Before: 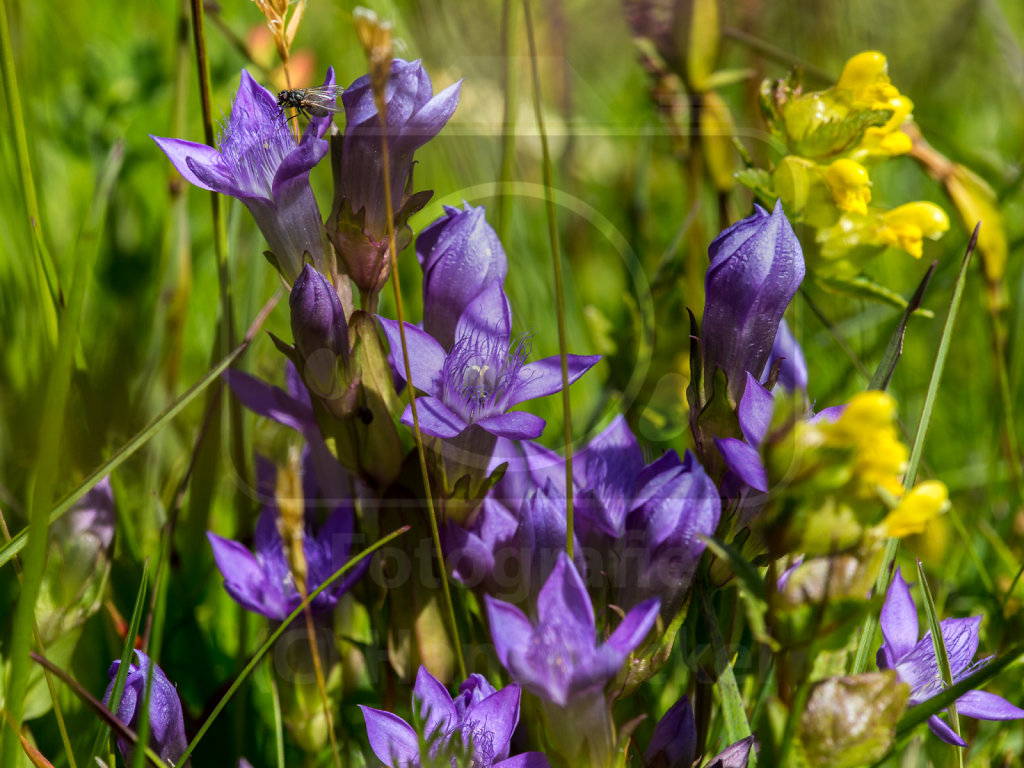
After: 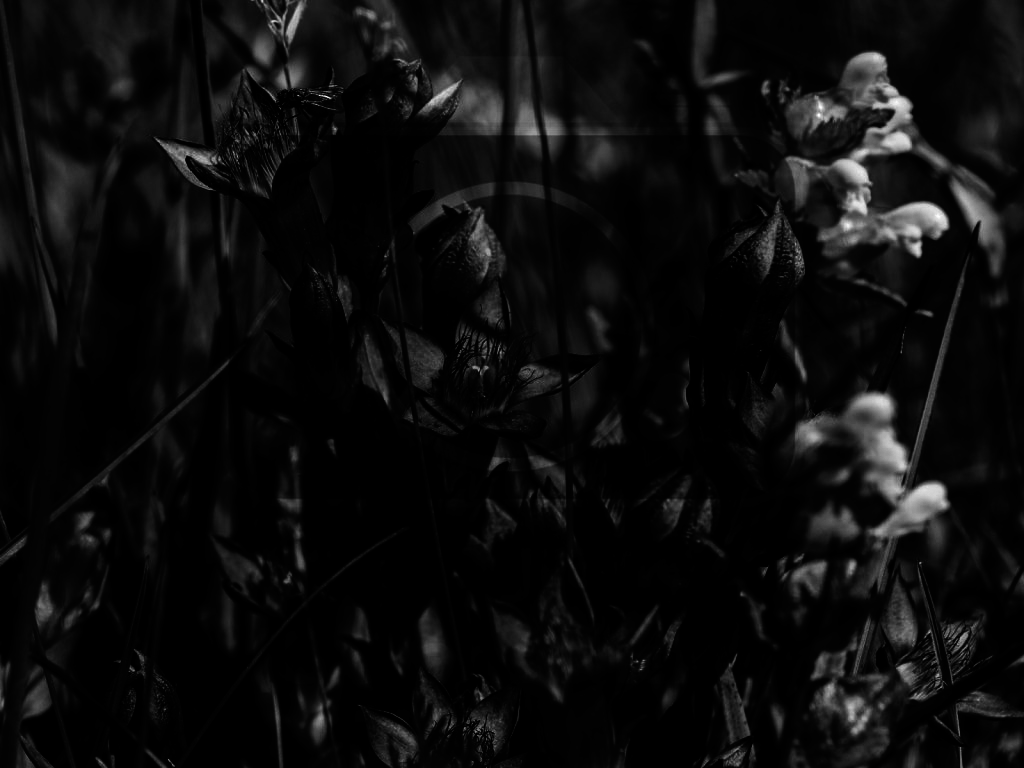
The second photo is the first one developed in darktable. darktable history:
color balance rgb: linear chroma grading › global chroma 40.15%, perceptual saturation grading › global saturation 60.58%, perceptual saturation grading › highlights 20.44%, perceptual saturation grading › shadows -50.36%, perceptual brilliance grading › highlights 2.19%, perceptual brilliance grading › mid-tones -50.36%, perceptual brilliance grading › shadows -50.36%
contrast brightness saturation: contrast 0.02, brightness -1, saturation -1
